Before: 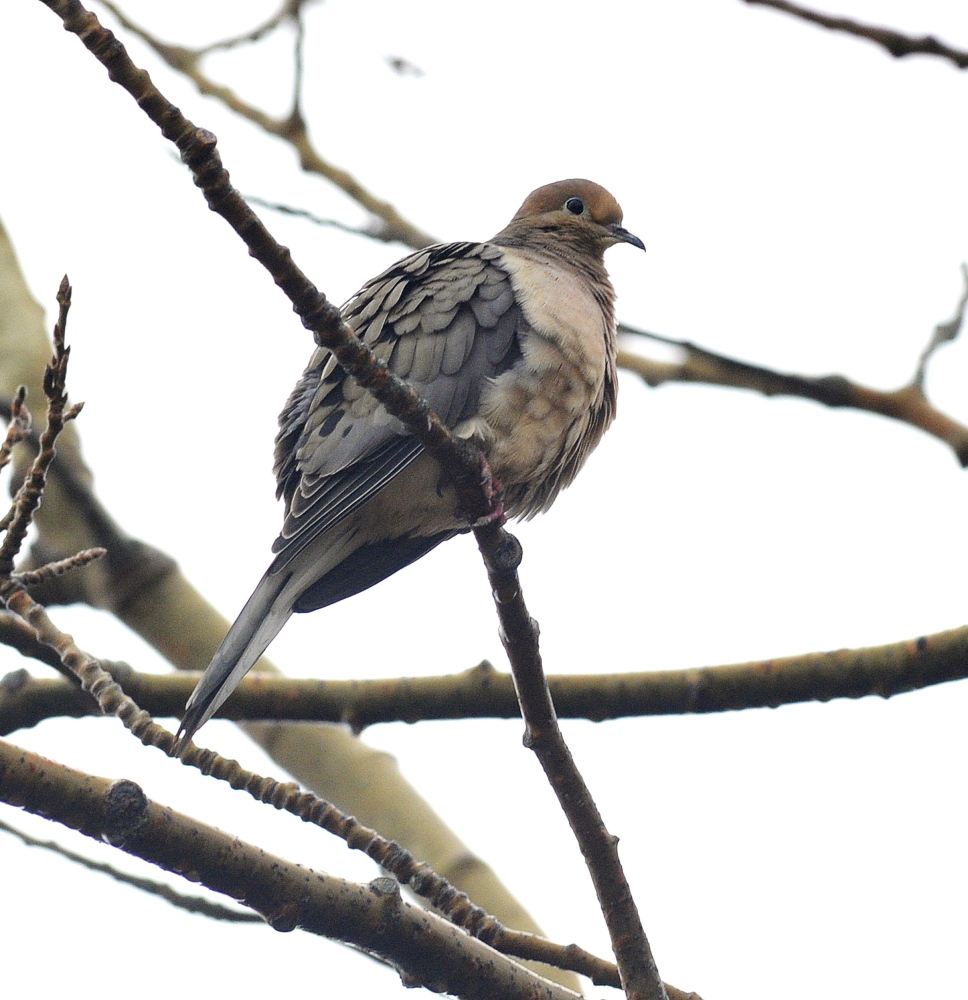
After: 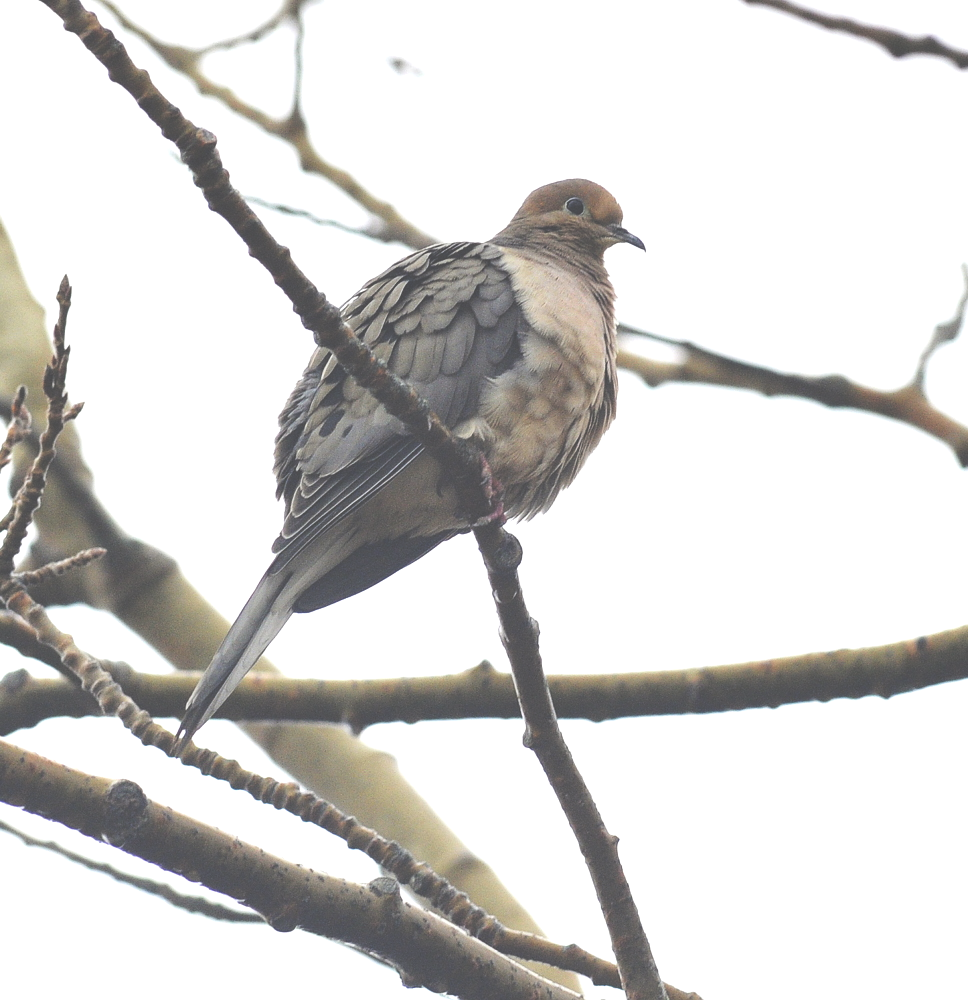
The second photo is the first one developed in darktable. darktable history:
exposure: black level correction -0.062, exposure -0.05 EV, compensate highlight preservation false
rgb levels: levels [[0.01, 0.419, 0.839], [0, 0.5, 1], [0, 0.5, 1]]
